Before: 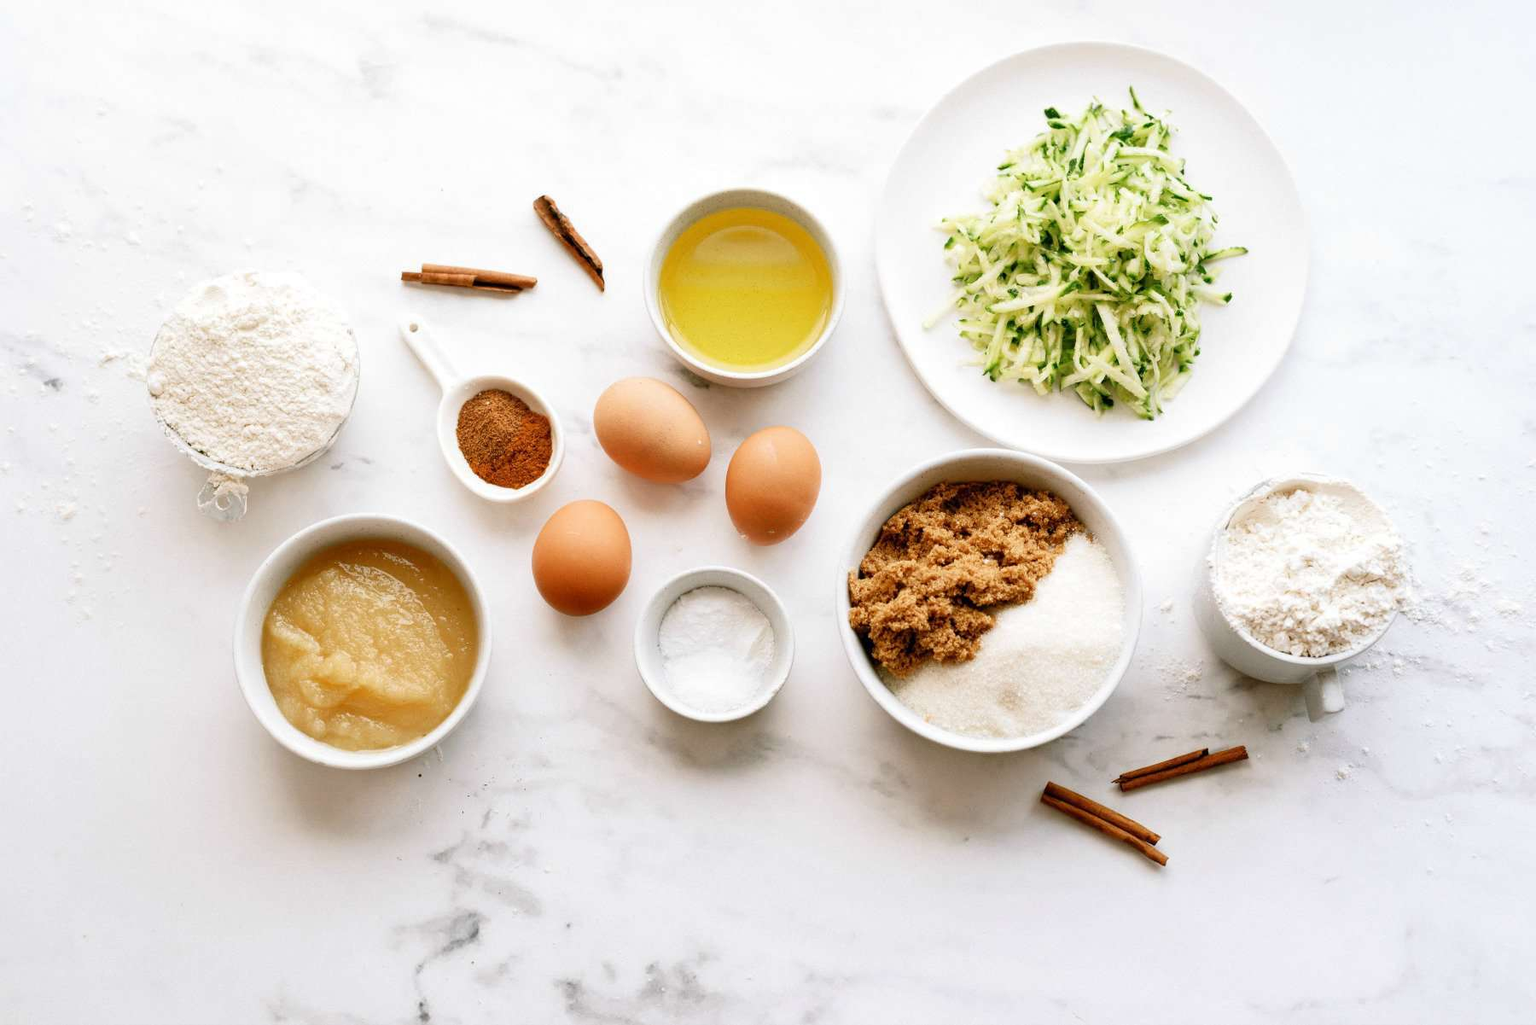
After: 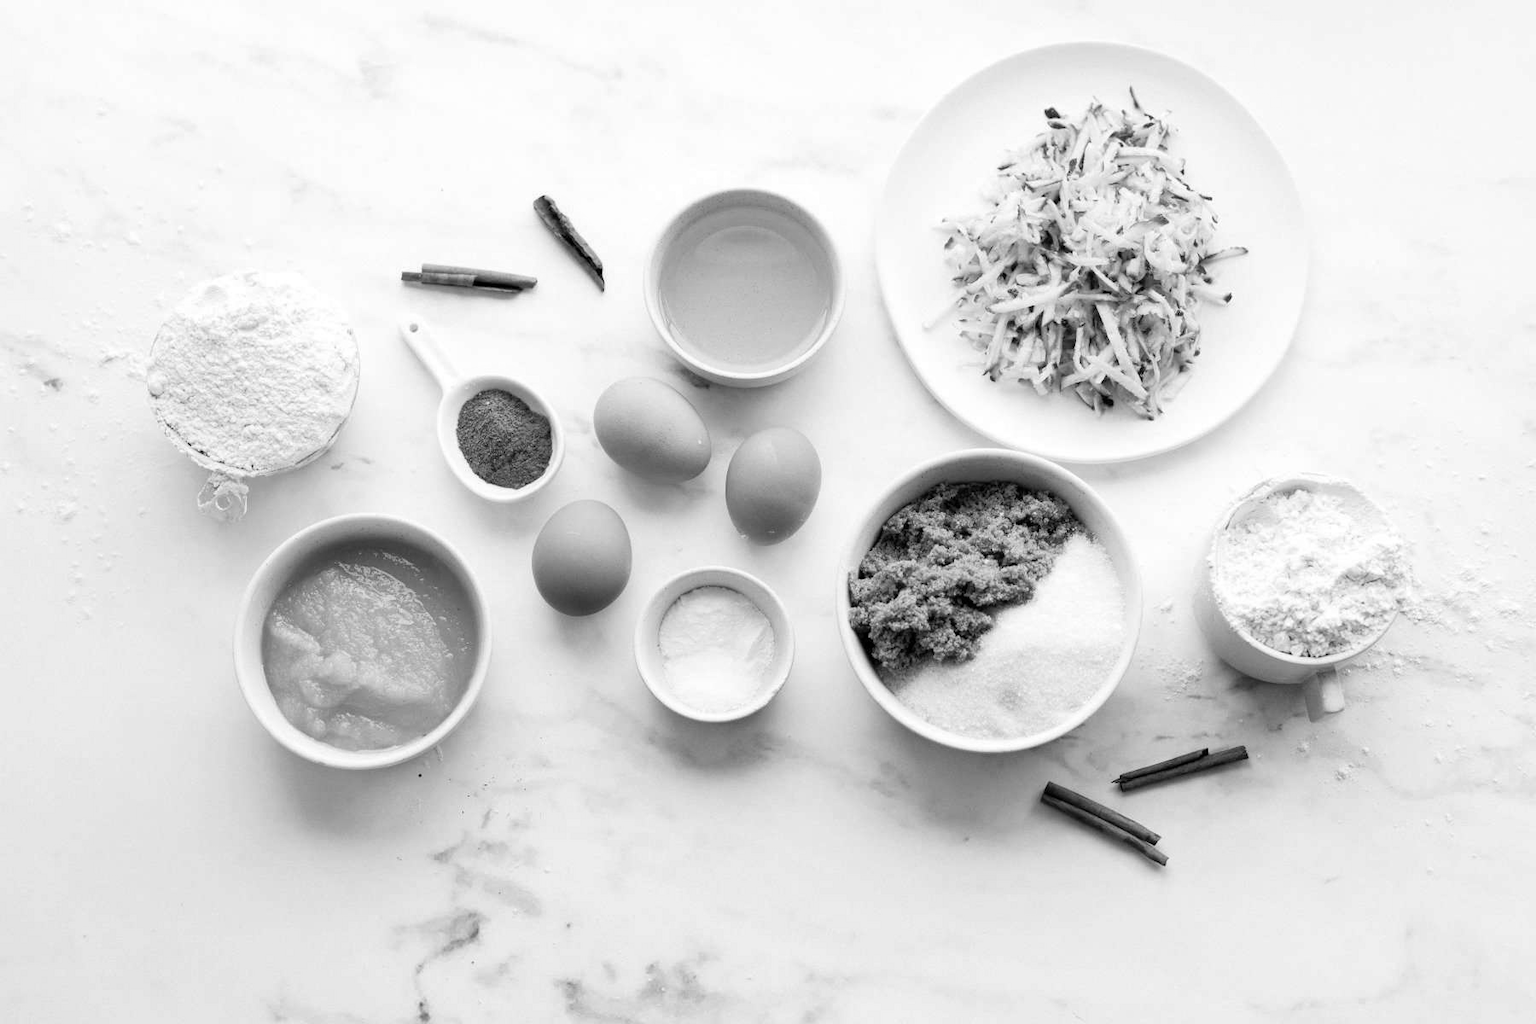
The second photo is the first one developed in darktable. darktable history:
monochrome: on, module defaults
color balance rgb: perceptual saturation grading › global saturation 20%, perceptual saturation grading › highlights -25%, perceptual saturation grading › shadows 25%
